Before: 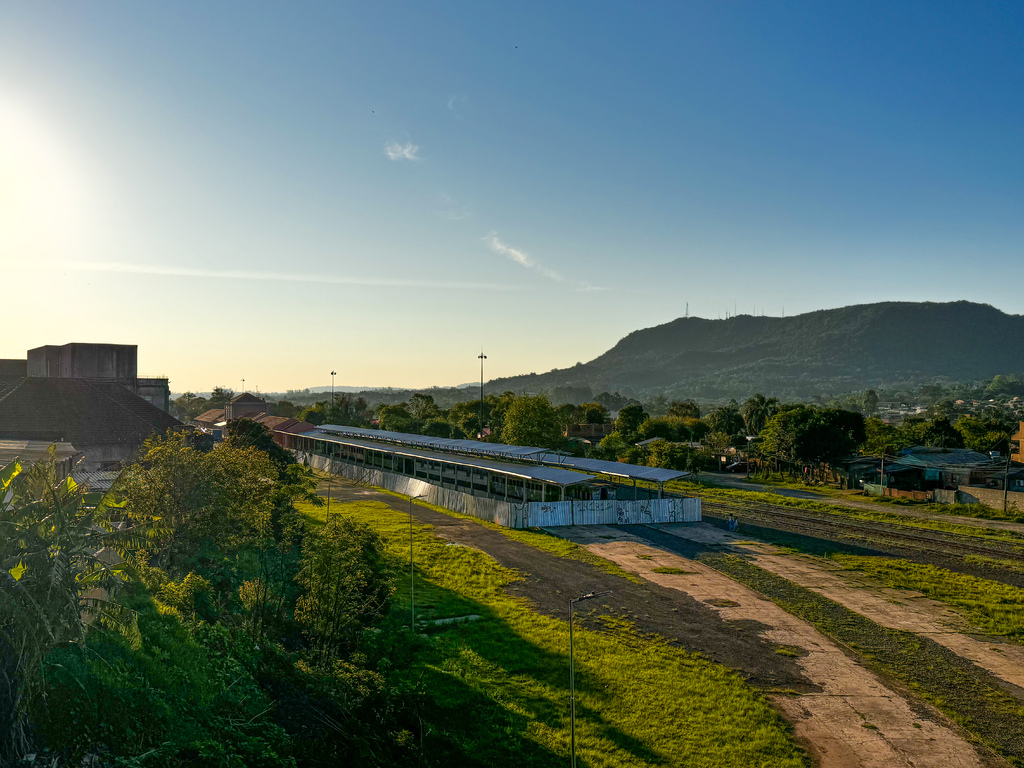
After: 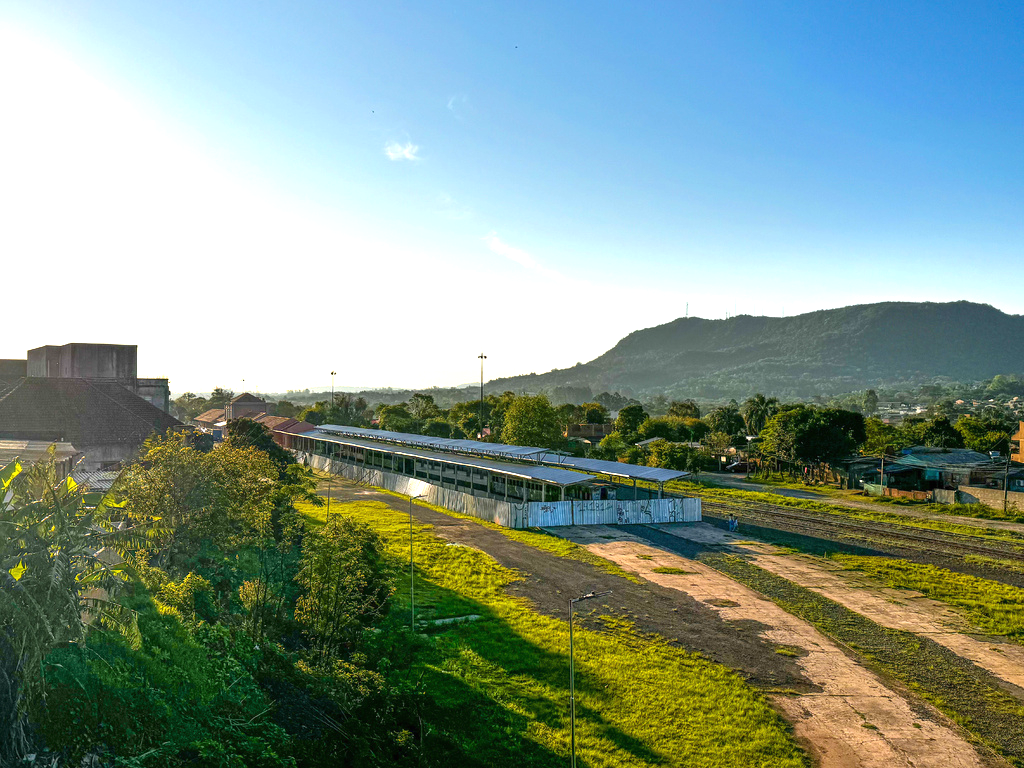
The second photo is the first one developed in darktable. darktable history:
tone equalizer: on, module defaults
exposure: black level correction 0, exposure 1.1 EV, compensate exposure bias true, compensate highlight preservation false
